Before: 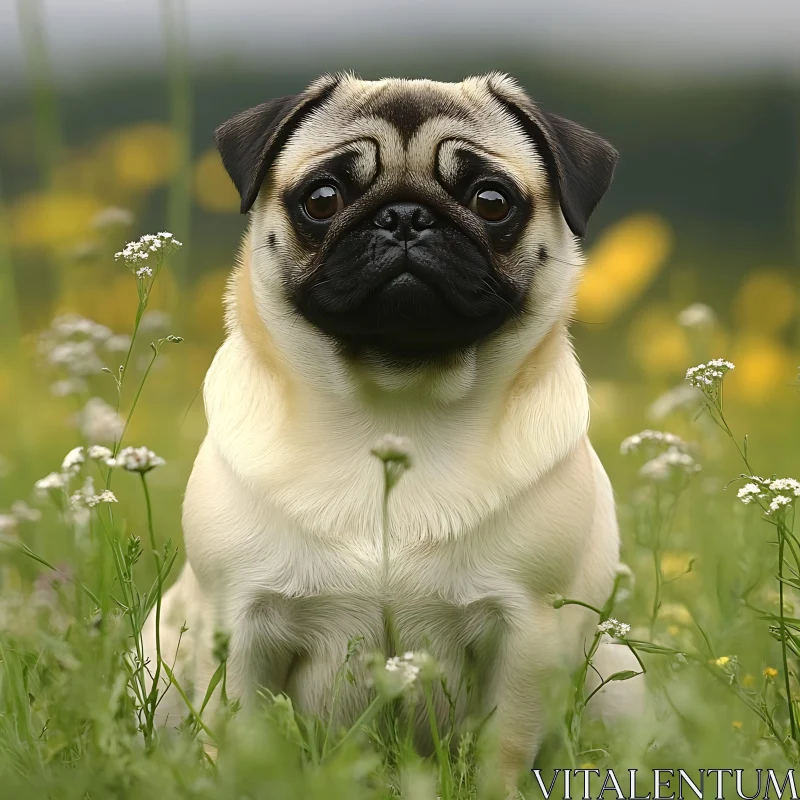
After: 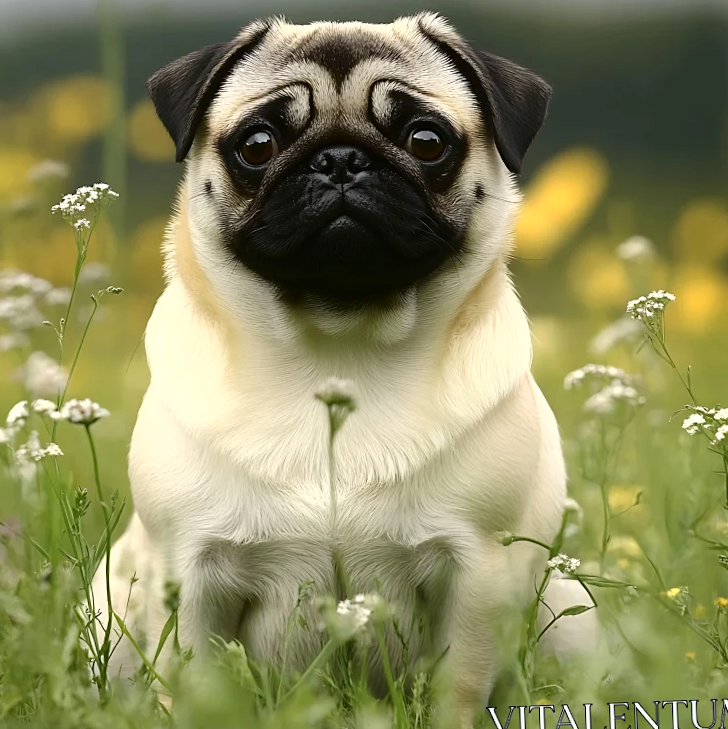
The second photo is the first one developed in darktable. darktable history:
tone curve: curves: ch0 [(0, 0) (0.003, 0.002) (0.011, 0.006) (0.025, 0.014) (0.044, 0.025) (0.069, 0.039) (0.1, 0.056) (0.136, 0.086) (0.177, 0.129) (0.224, 0.183) (0.277, 0.247) (0.335, 0.318) (0.399, 0.395) (0.468, 0.48) (0.543, 0.571) (0.623, 0.668) (0.709, 0.773) (0.801, 0.873) (0.898, 0.978) (1, 1)], color space Lab, independent channels, preserve colors none
crop and rotate: angle 2.02°, left 5.809%, top 5.691%
tone equalizer: on, module defaults
